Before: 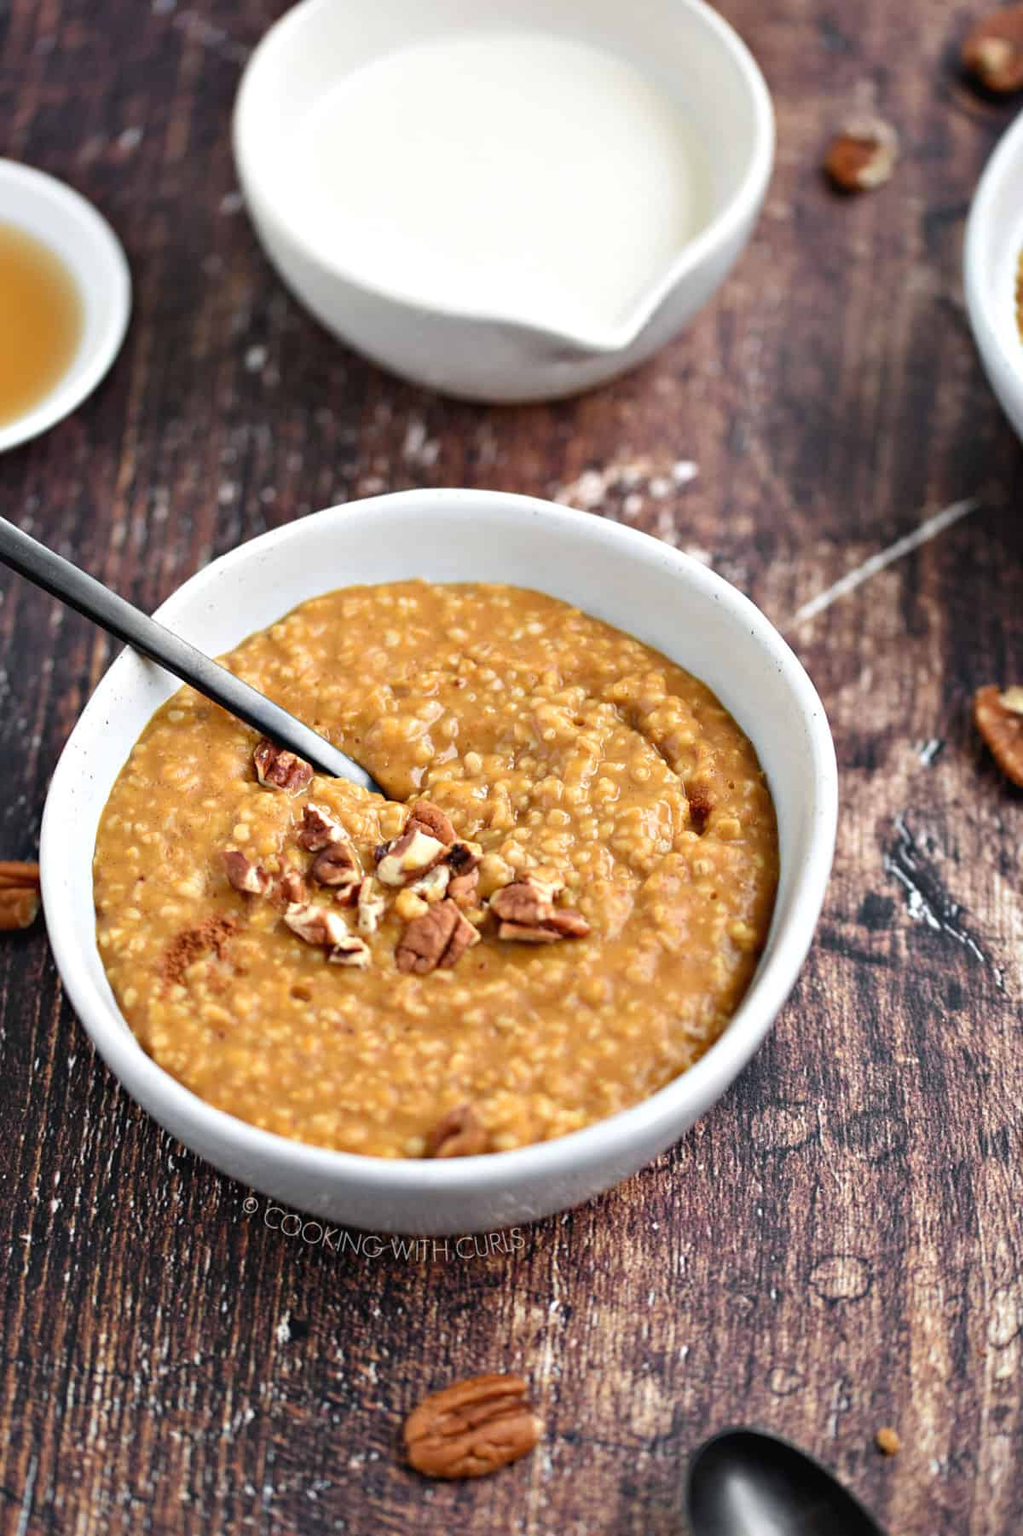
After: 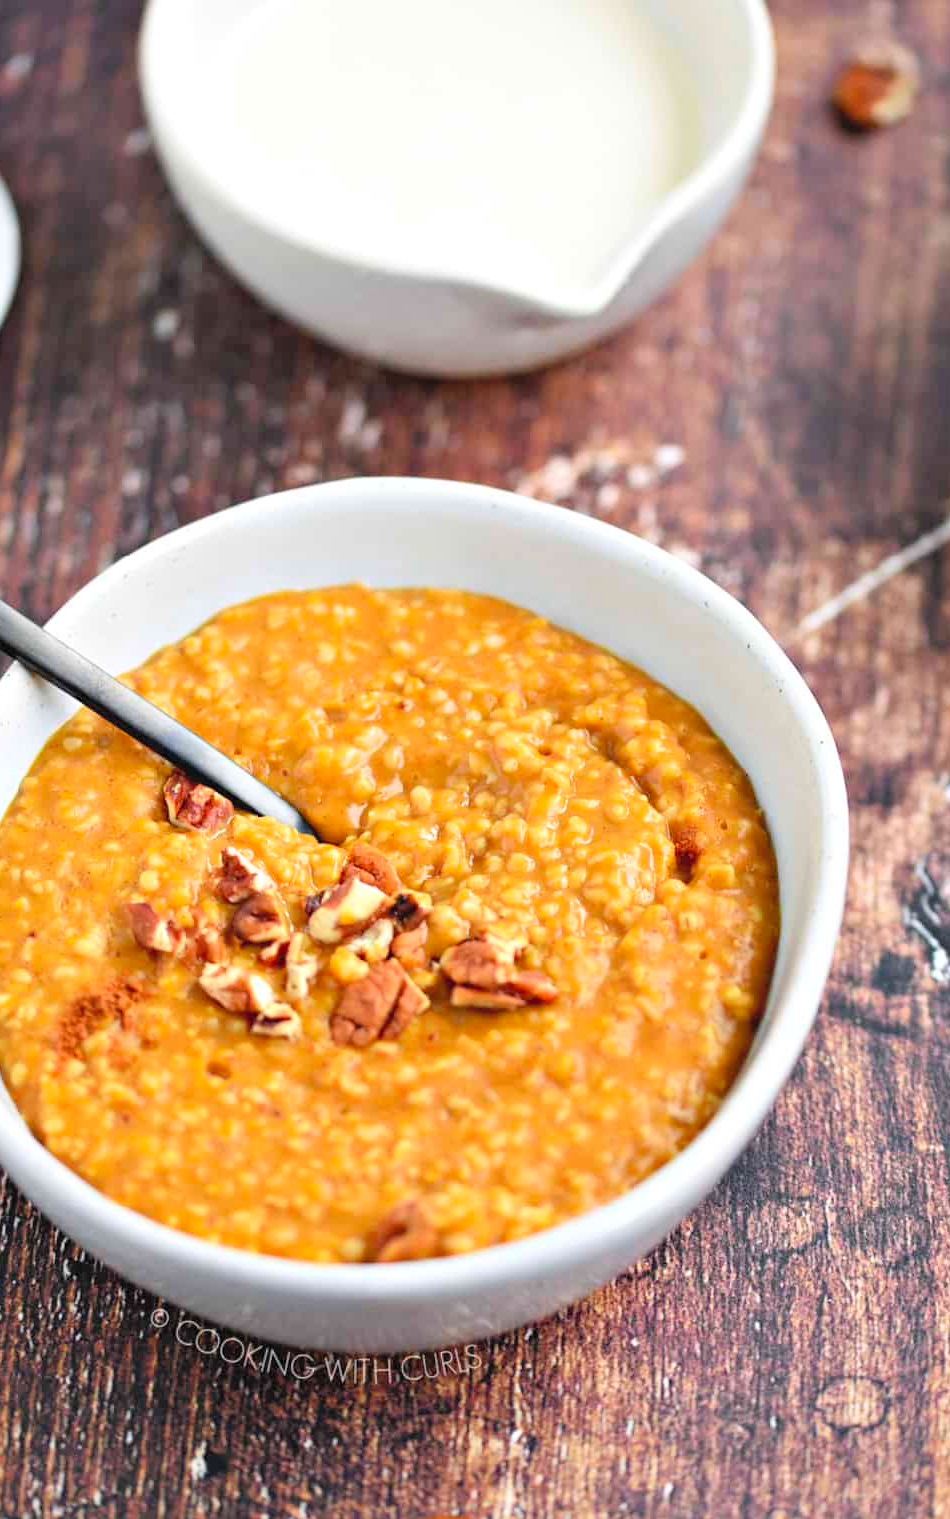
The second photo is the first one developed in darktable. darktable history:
crop: left 11.225%, top 5.381%, right 9.565%, bottom 10.314%
contrast brightness saturation: contrast 0.07, brightness 0.18, saturation 0.4
